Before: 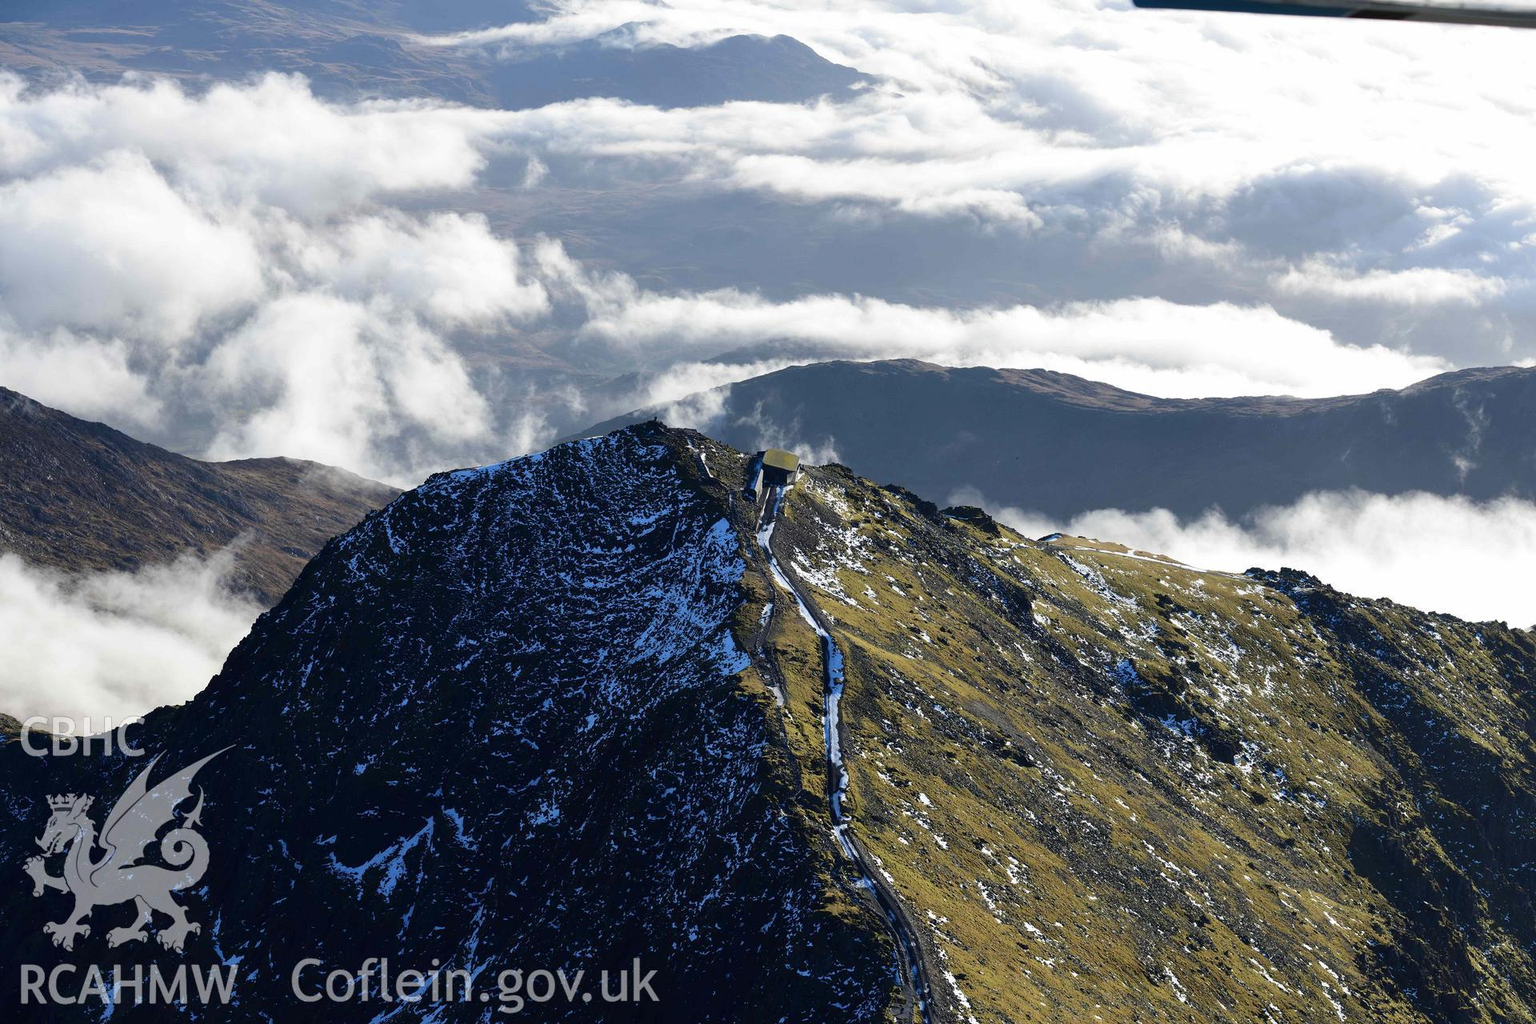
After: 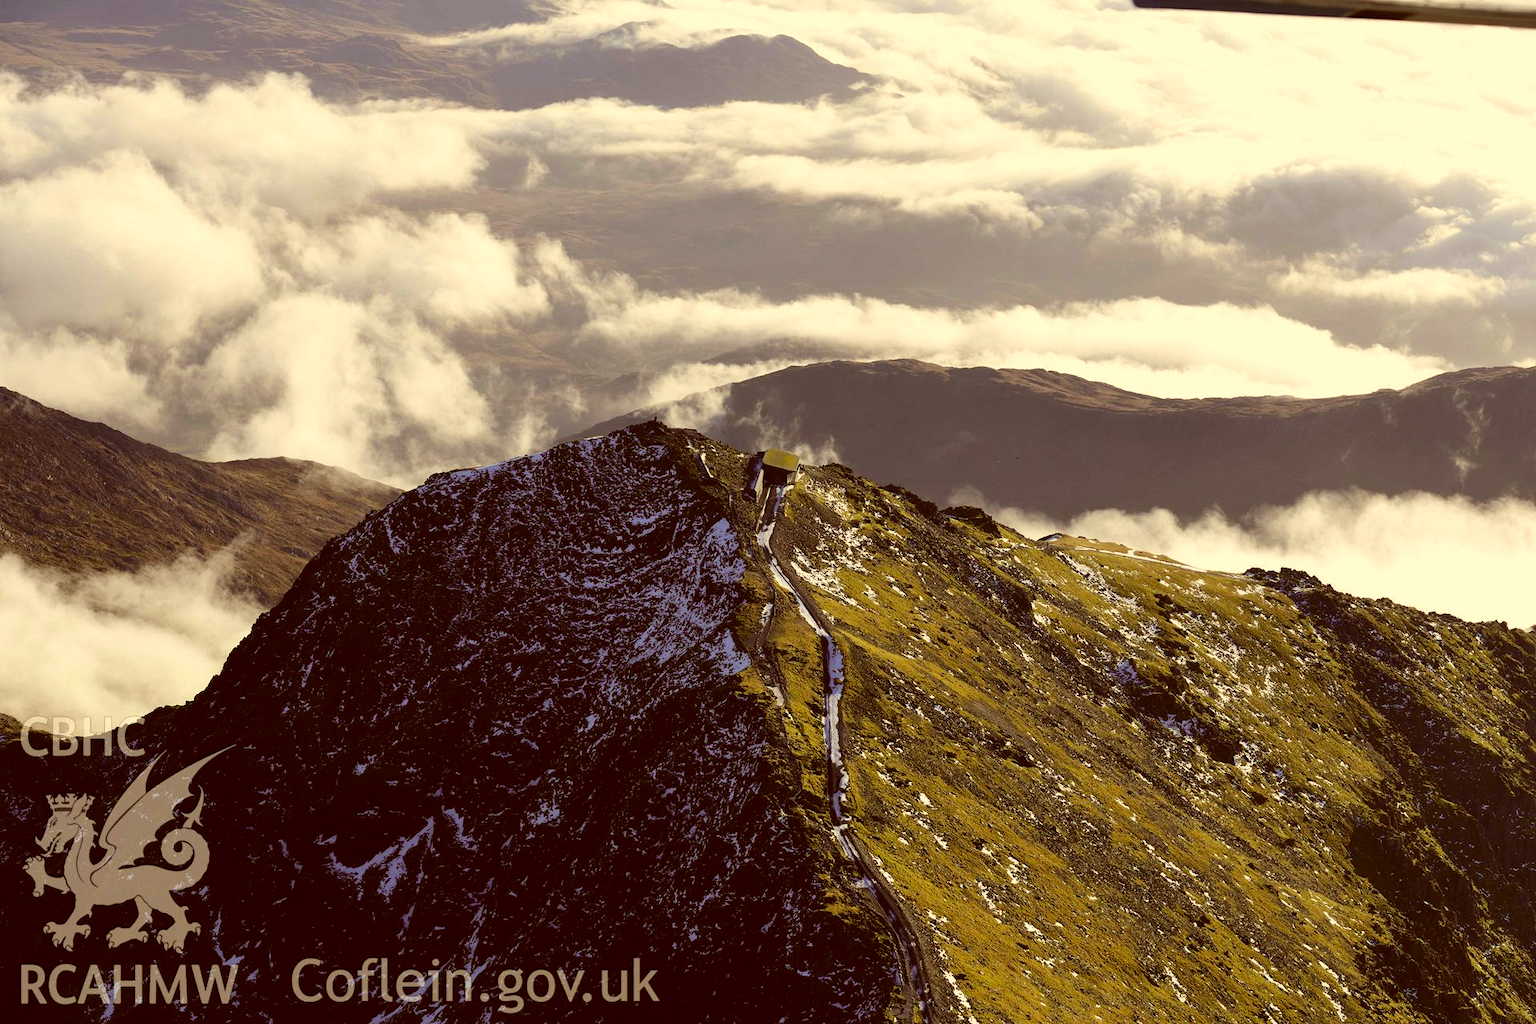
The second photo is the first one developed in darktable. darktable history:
color correction: highlights a* 1.12, highlights b* 24.26, shadows a* 15.58, shadows b* 24.26
color balance rgb: on, module defaults
